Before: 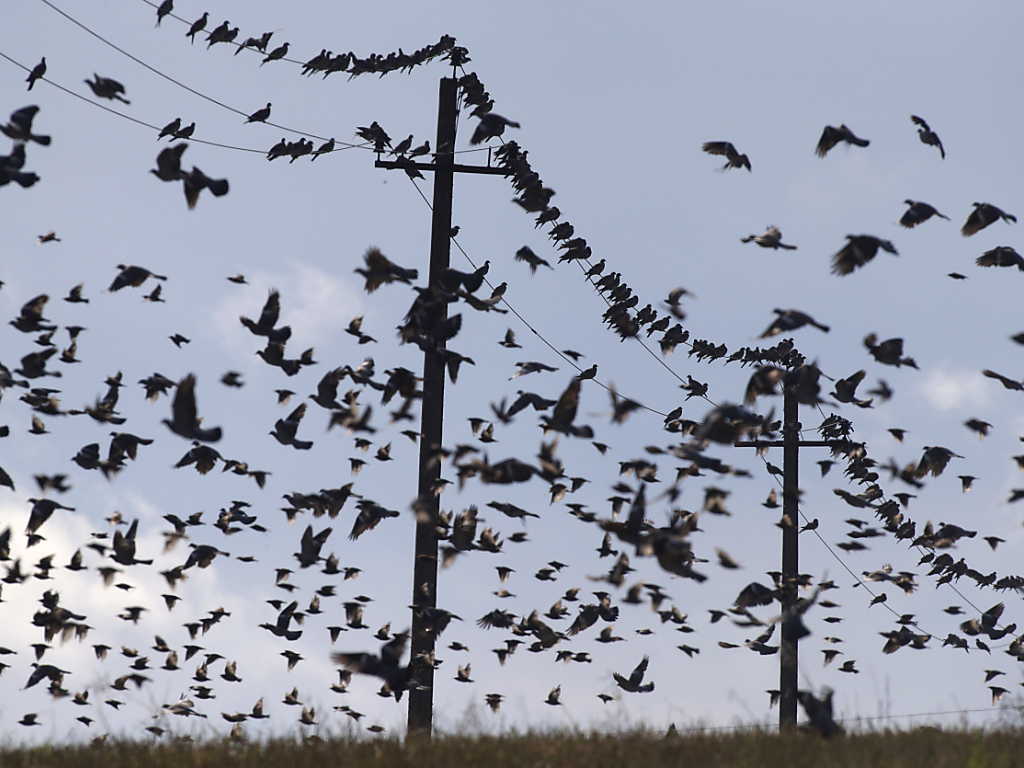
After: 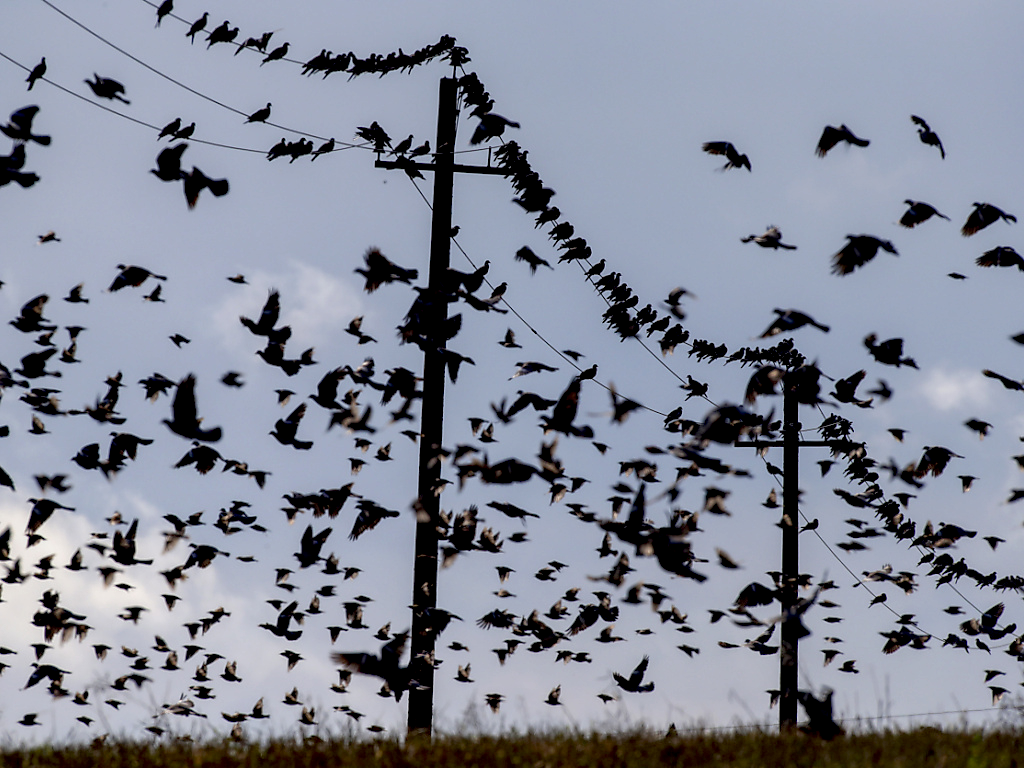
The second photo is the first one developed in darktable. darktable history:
exposure: black level correction 0.029, exposure -0.073 EV, compensate highlight preservation false
local contrast: on, module defaults
